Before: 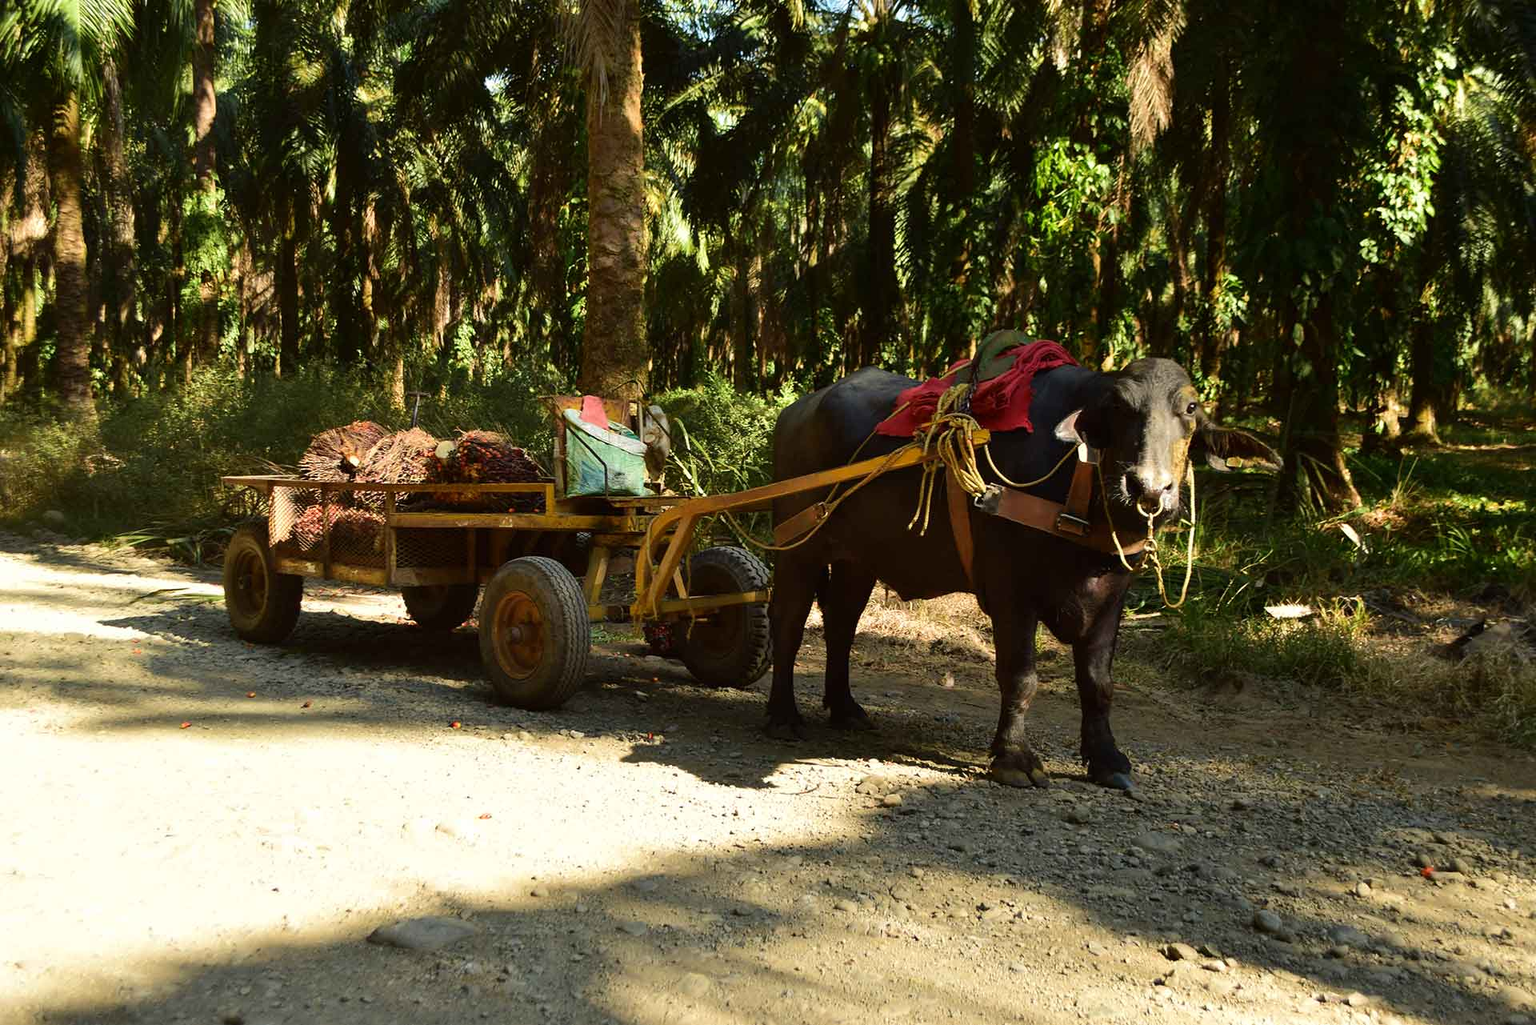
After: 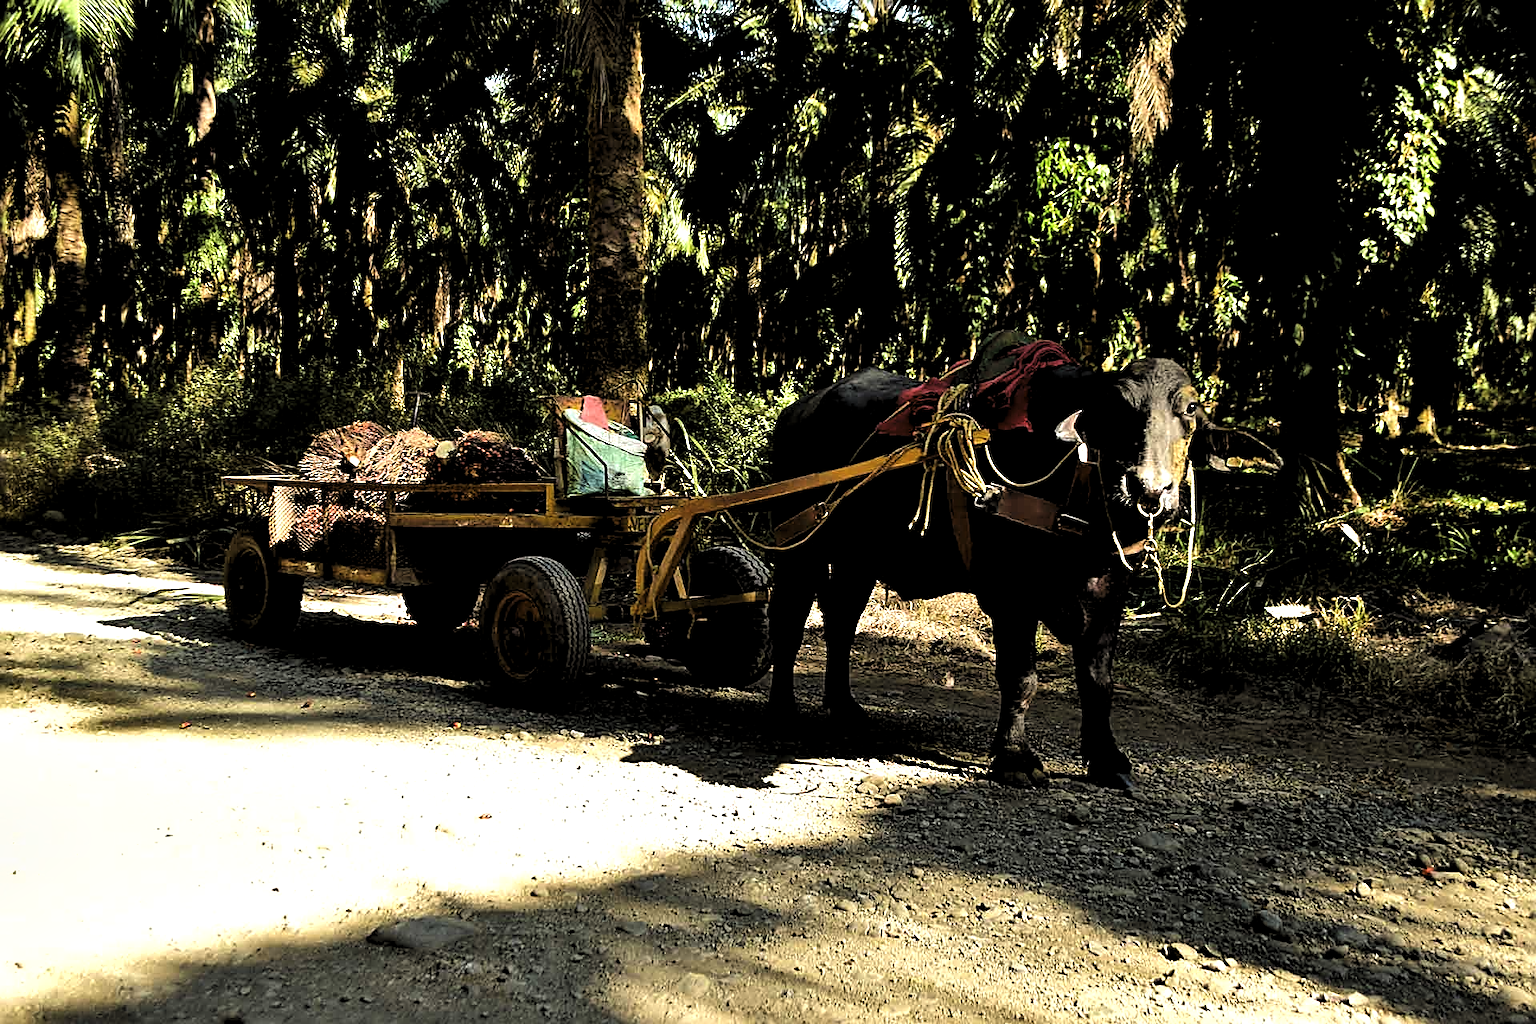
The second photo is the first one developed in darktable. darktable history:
levels: levels [0.182, 0.542, 0.902]
sharpen: radius 2.569, amount 0.695
shadows and highlights: shadows 22.33, highlights -49.24, soften with gaussian
